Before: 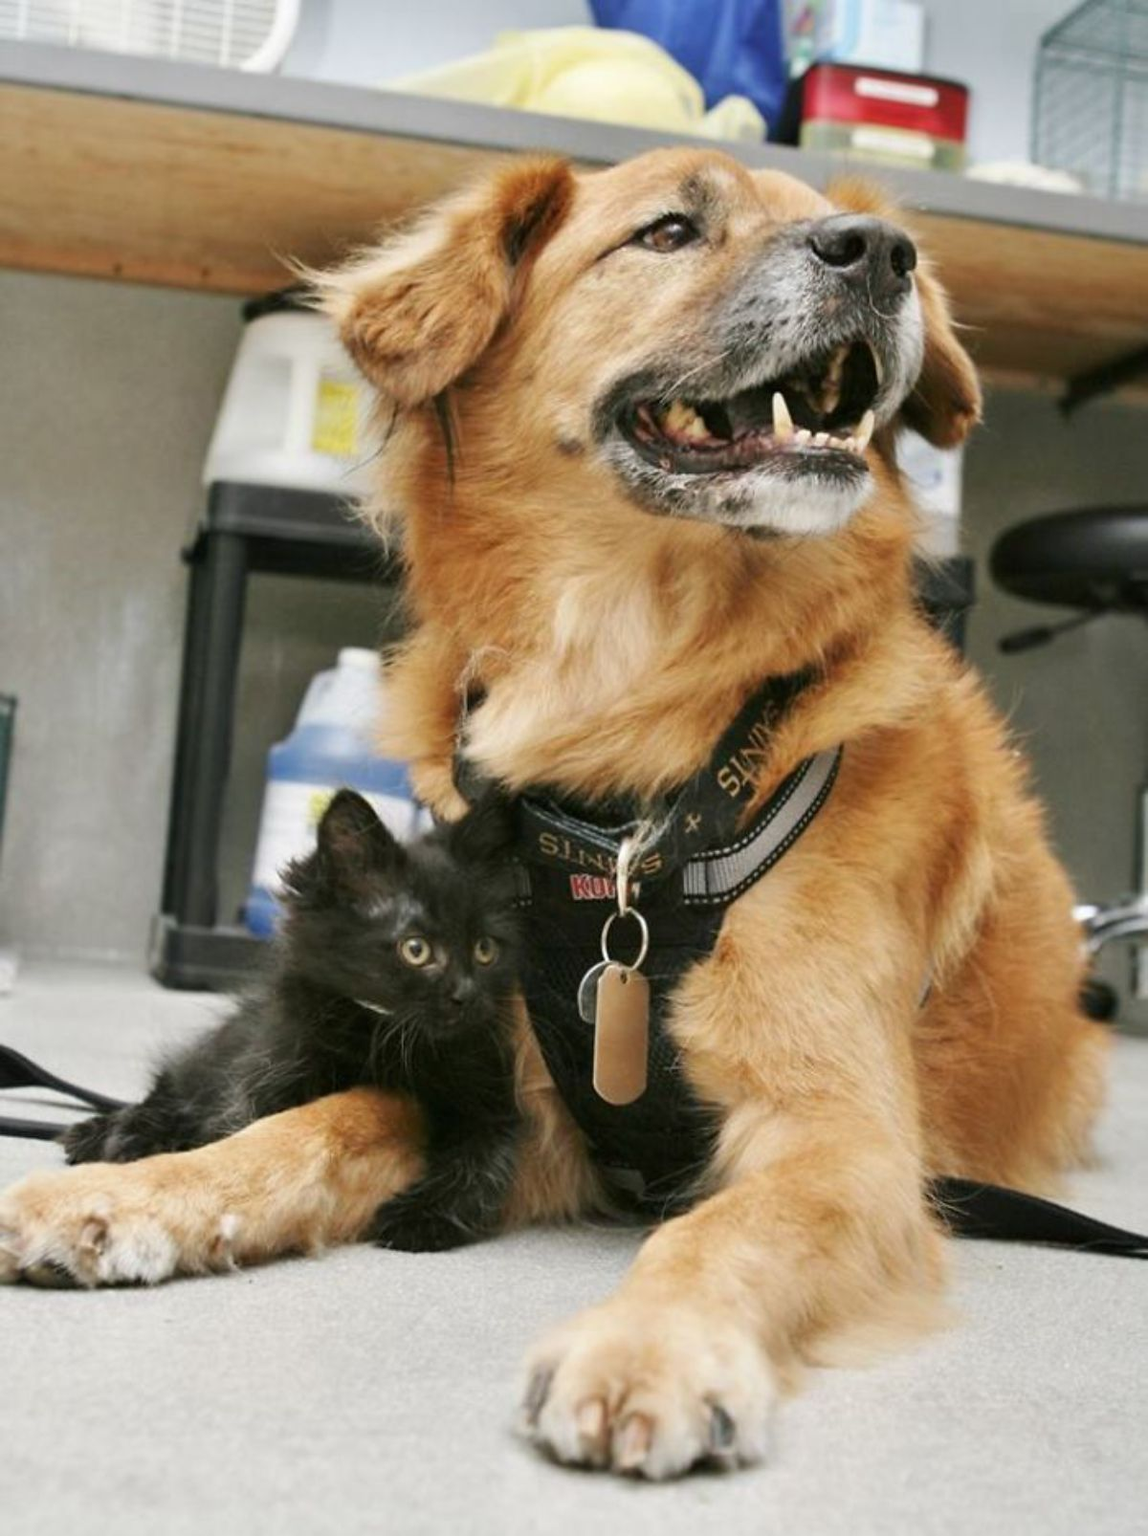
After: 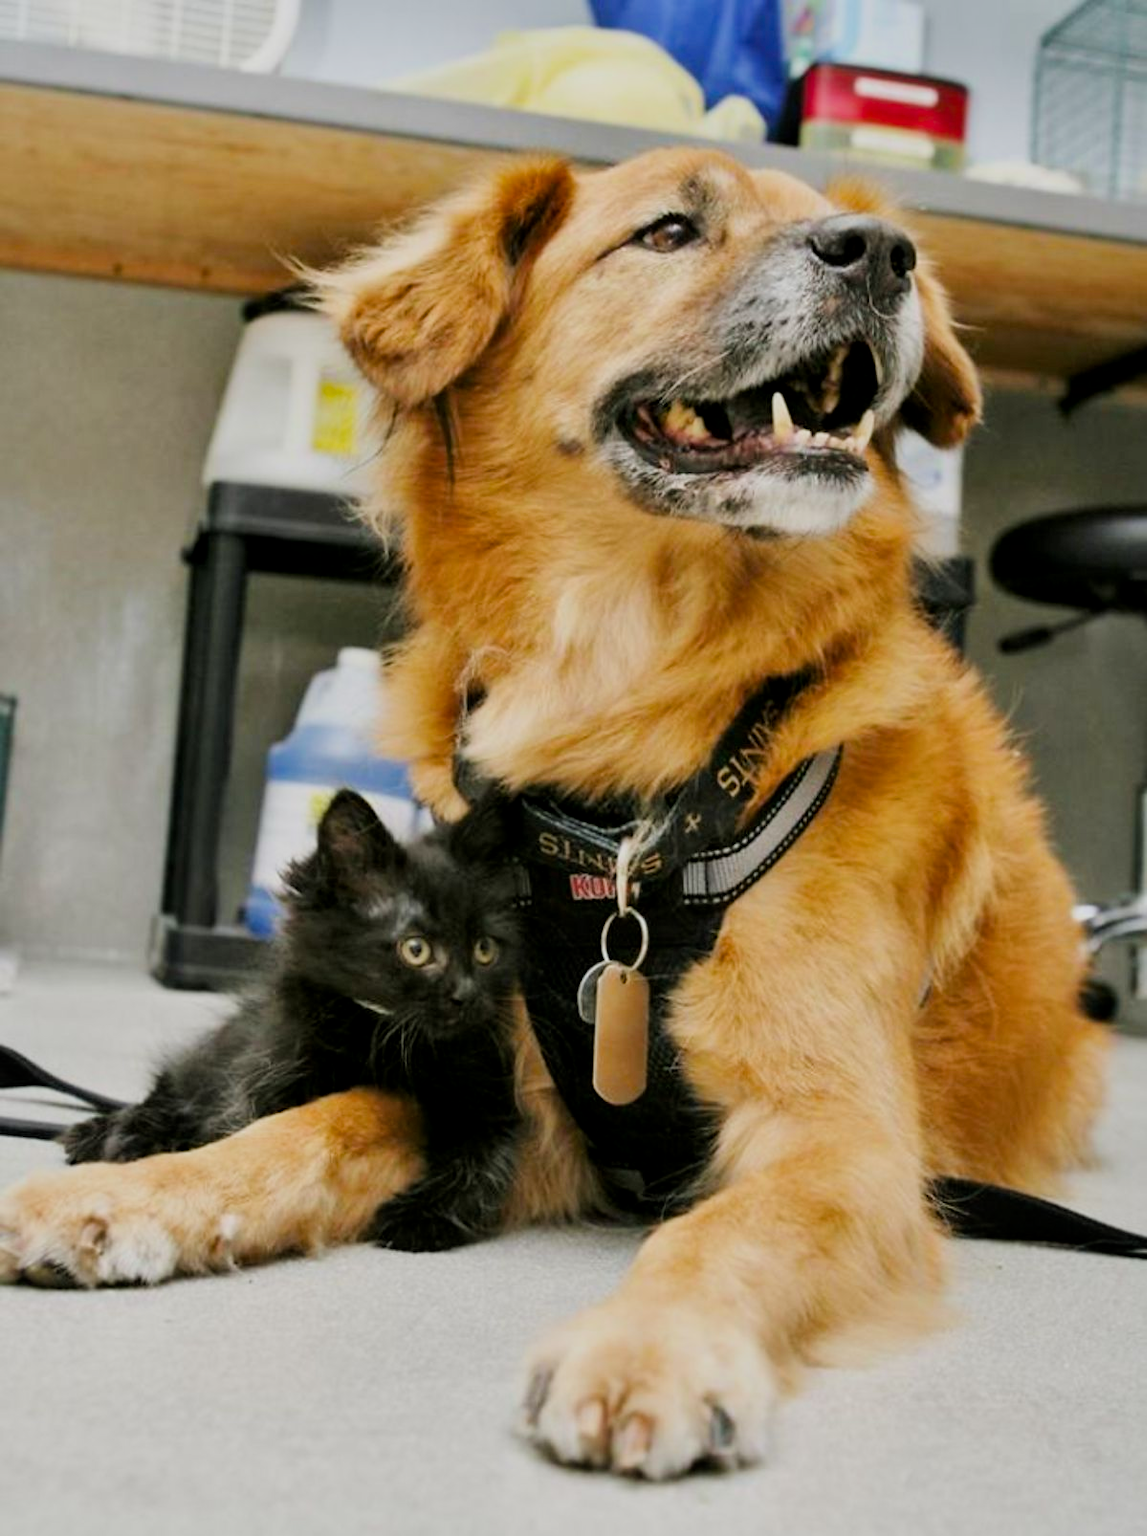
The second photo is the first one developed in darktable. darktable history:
filmic rgb: black relative exposure -7.65 EV, white relative exposure 4.56 EV, hardness 3.61, contrast 1.05
local contrast: mode bilateral grid, contrast 20, coarseness 50, detail 120%, midtone range 0.2
color balance rgb: perceptual saturation grading › global saturation 20%, global vibrance 20%
